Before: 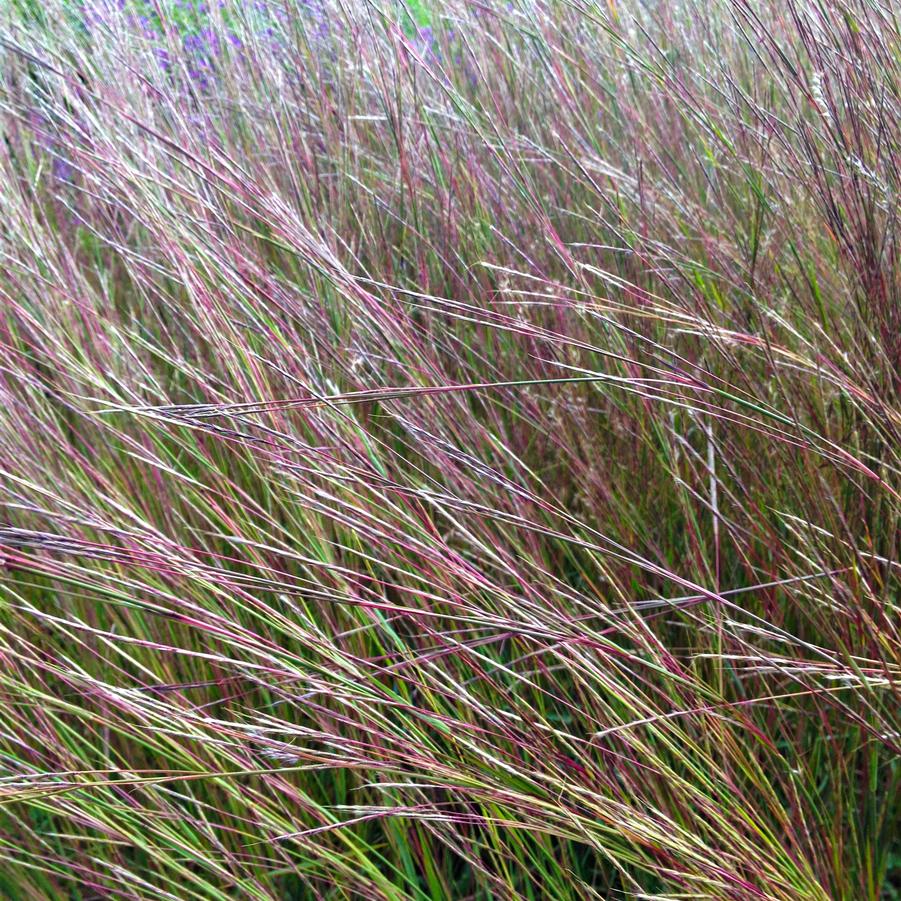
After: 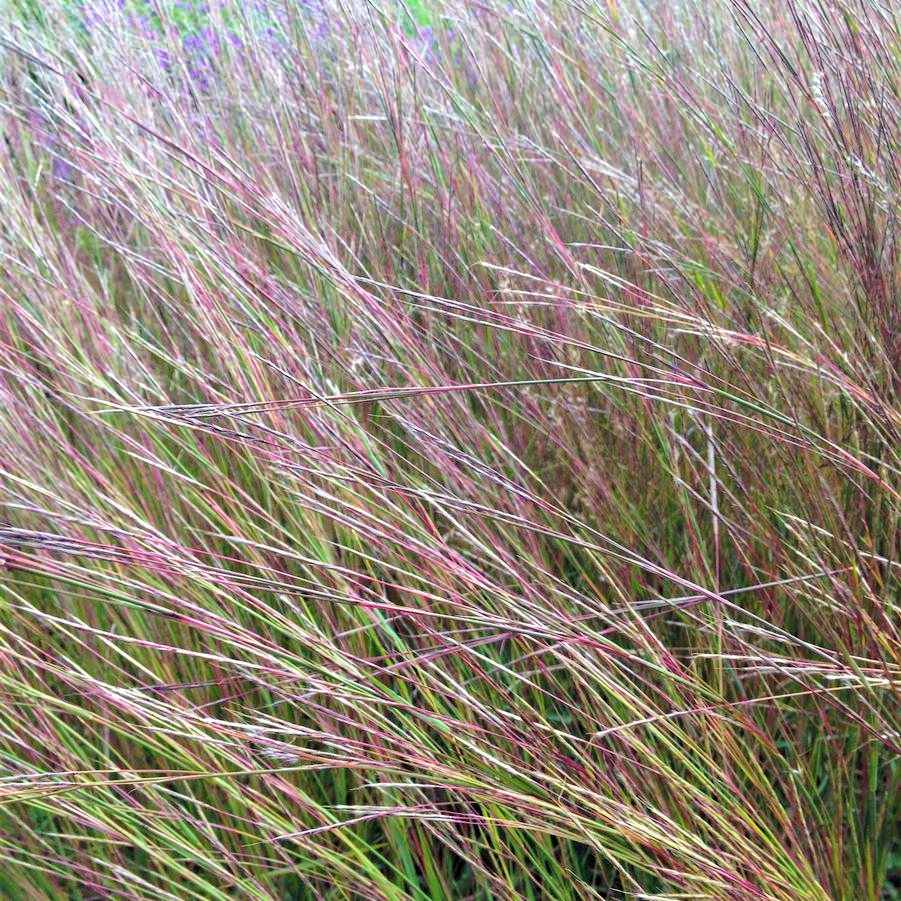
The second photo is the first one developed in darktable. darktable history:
exposure: black level correction 0.002, compensate exposure bias true, compensate highlight preservation false
contrast brightness saturation: brightness 0.151
